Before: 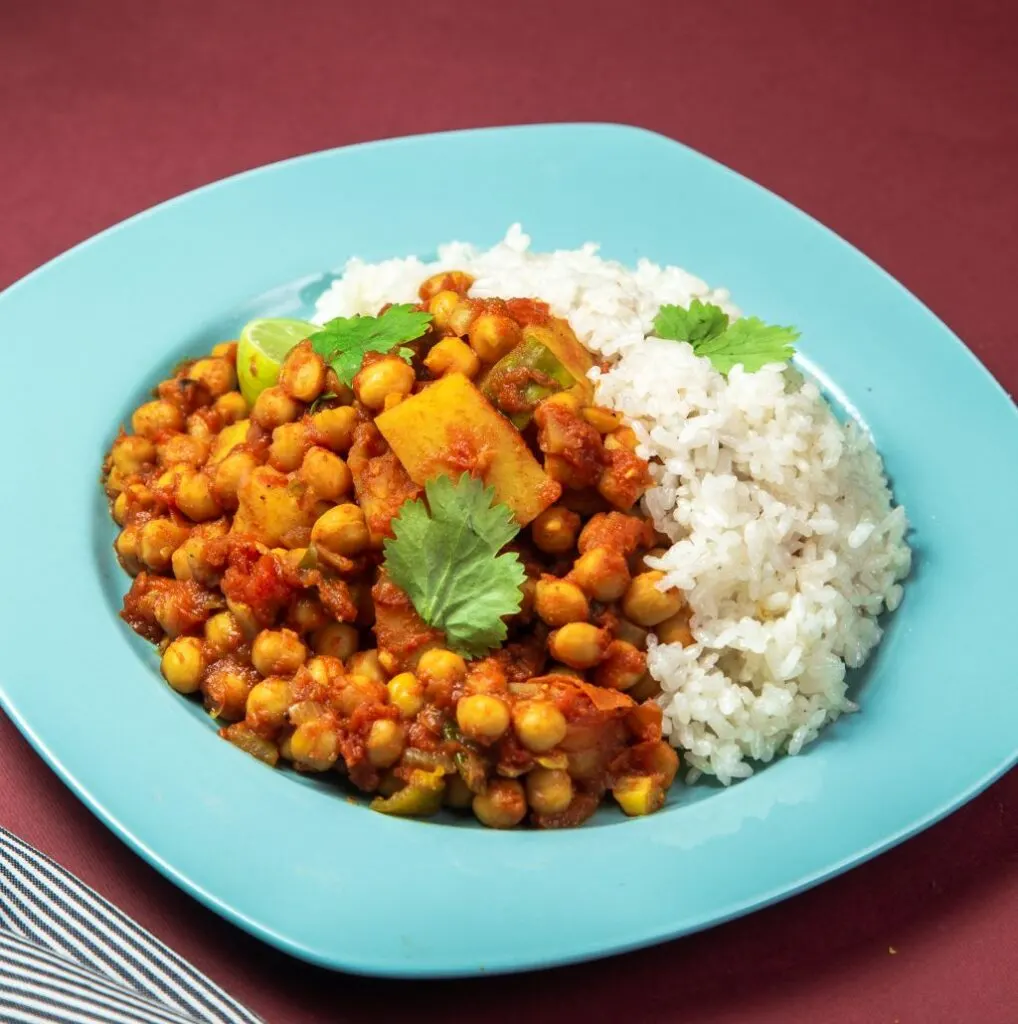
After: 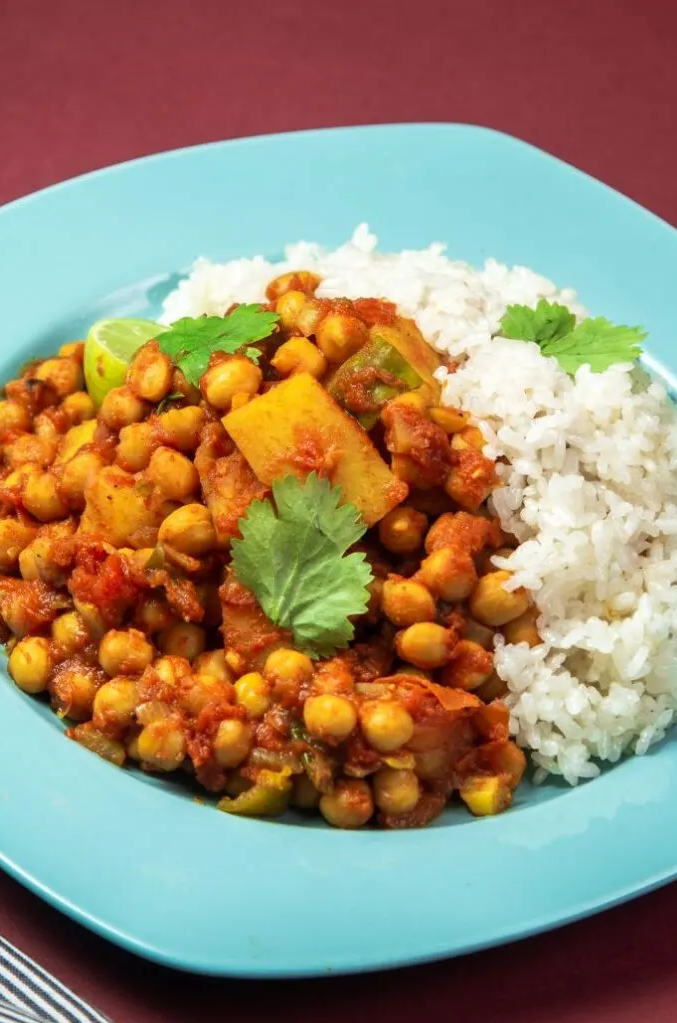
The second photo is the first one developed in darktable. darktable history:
crop and rotate: left 15.046%, right 18.359%
